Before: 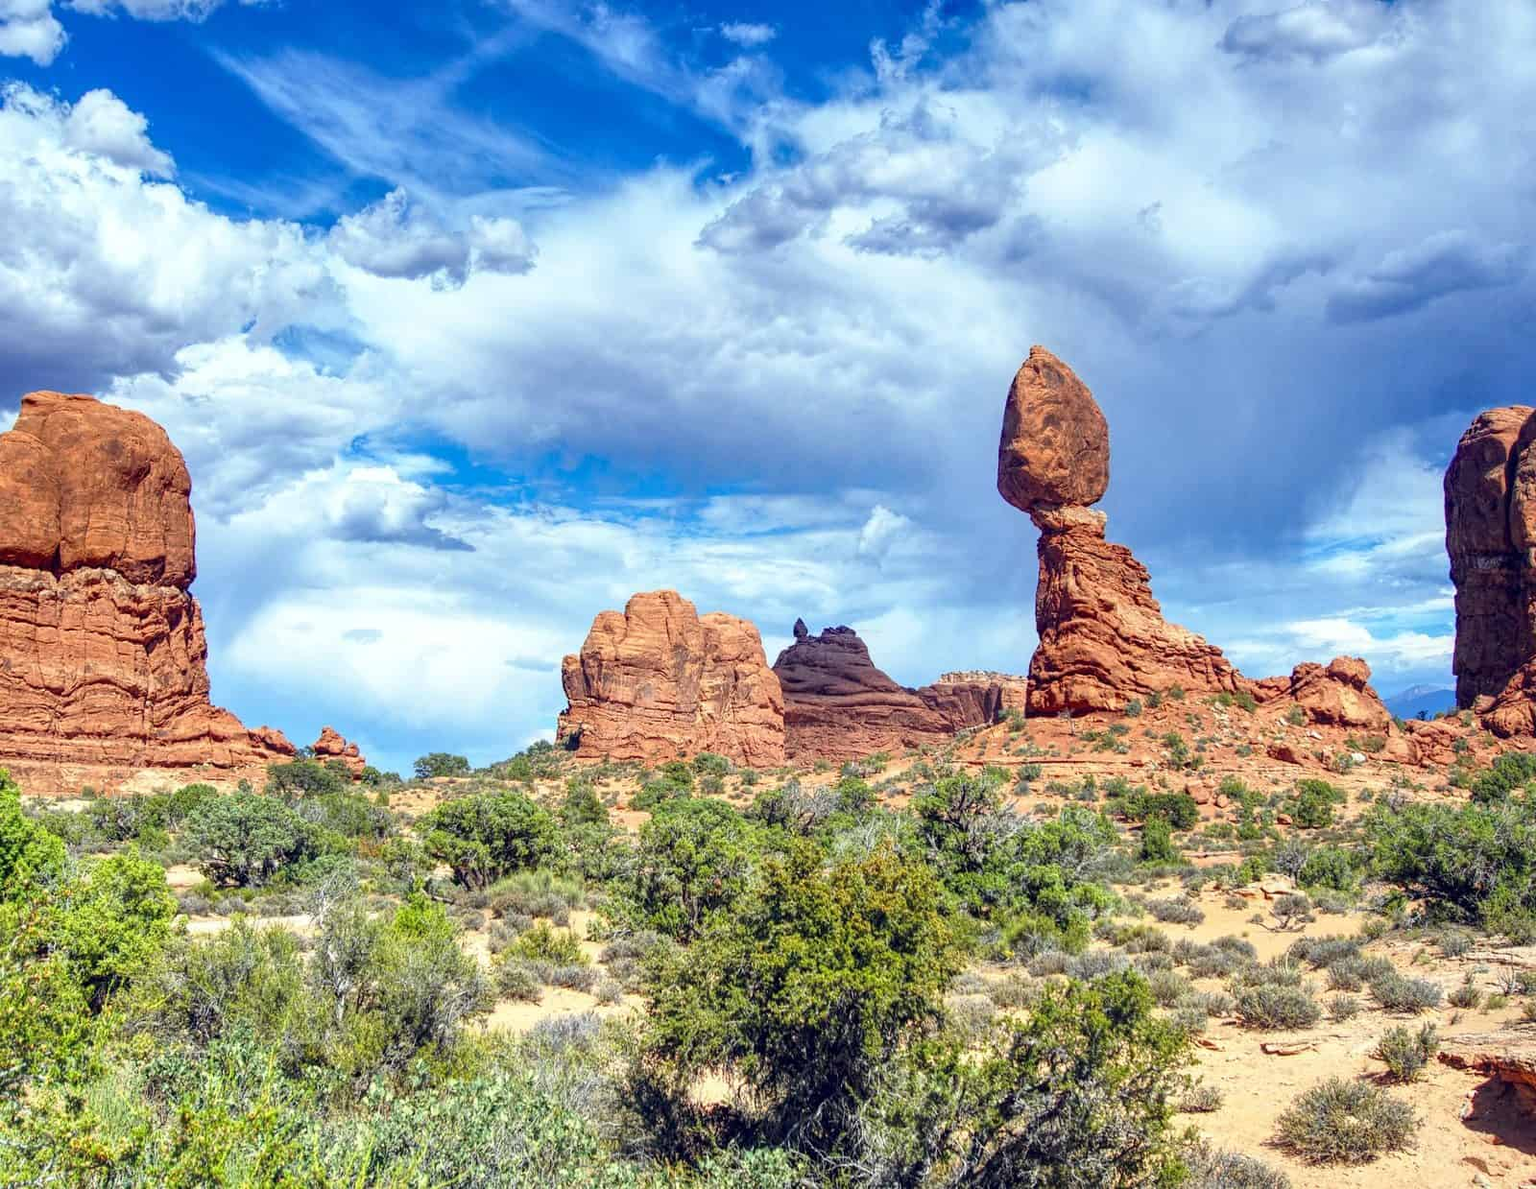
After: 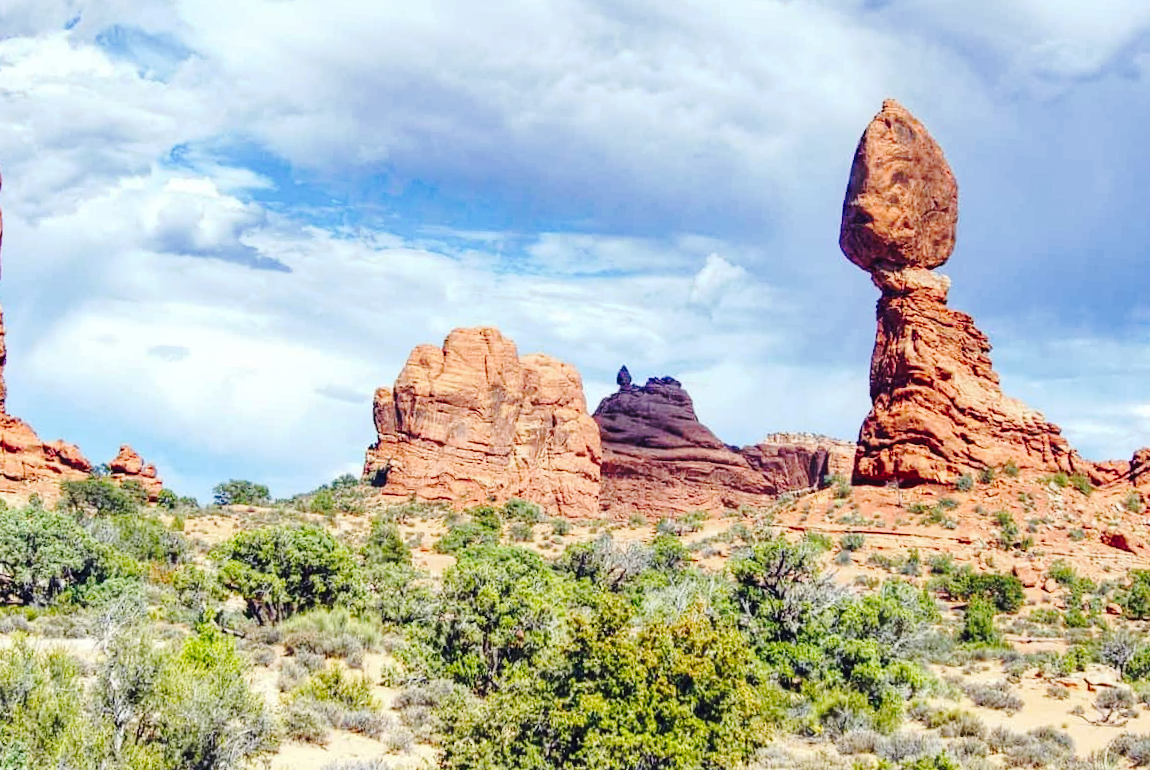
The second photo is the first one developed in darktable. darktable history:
tone curve: curves: ch0 [(0, 0) (0.003, 0.023) (0.011, 0.029) (0.025, 0.037) (0.044, 0.047) (0.069, 0.057) (0.1, 0.075) (0.136, 0.103) (0.177, 0.145) (0.224, 0.193) (0.277, 0.266) (0.335, 0.362) (0.399, 0.473) (0.468, 0.569) (0.543, 0.655) (0.623, 0.73) (0.709, 0.804) (0.801, 0.874) (0.898, 0.924) (1, 1)], preserve colors none
crop and rotate: angle -3.91°, left 9.828%, top 20.383%, right 12.133%, bottom 12.073%
